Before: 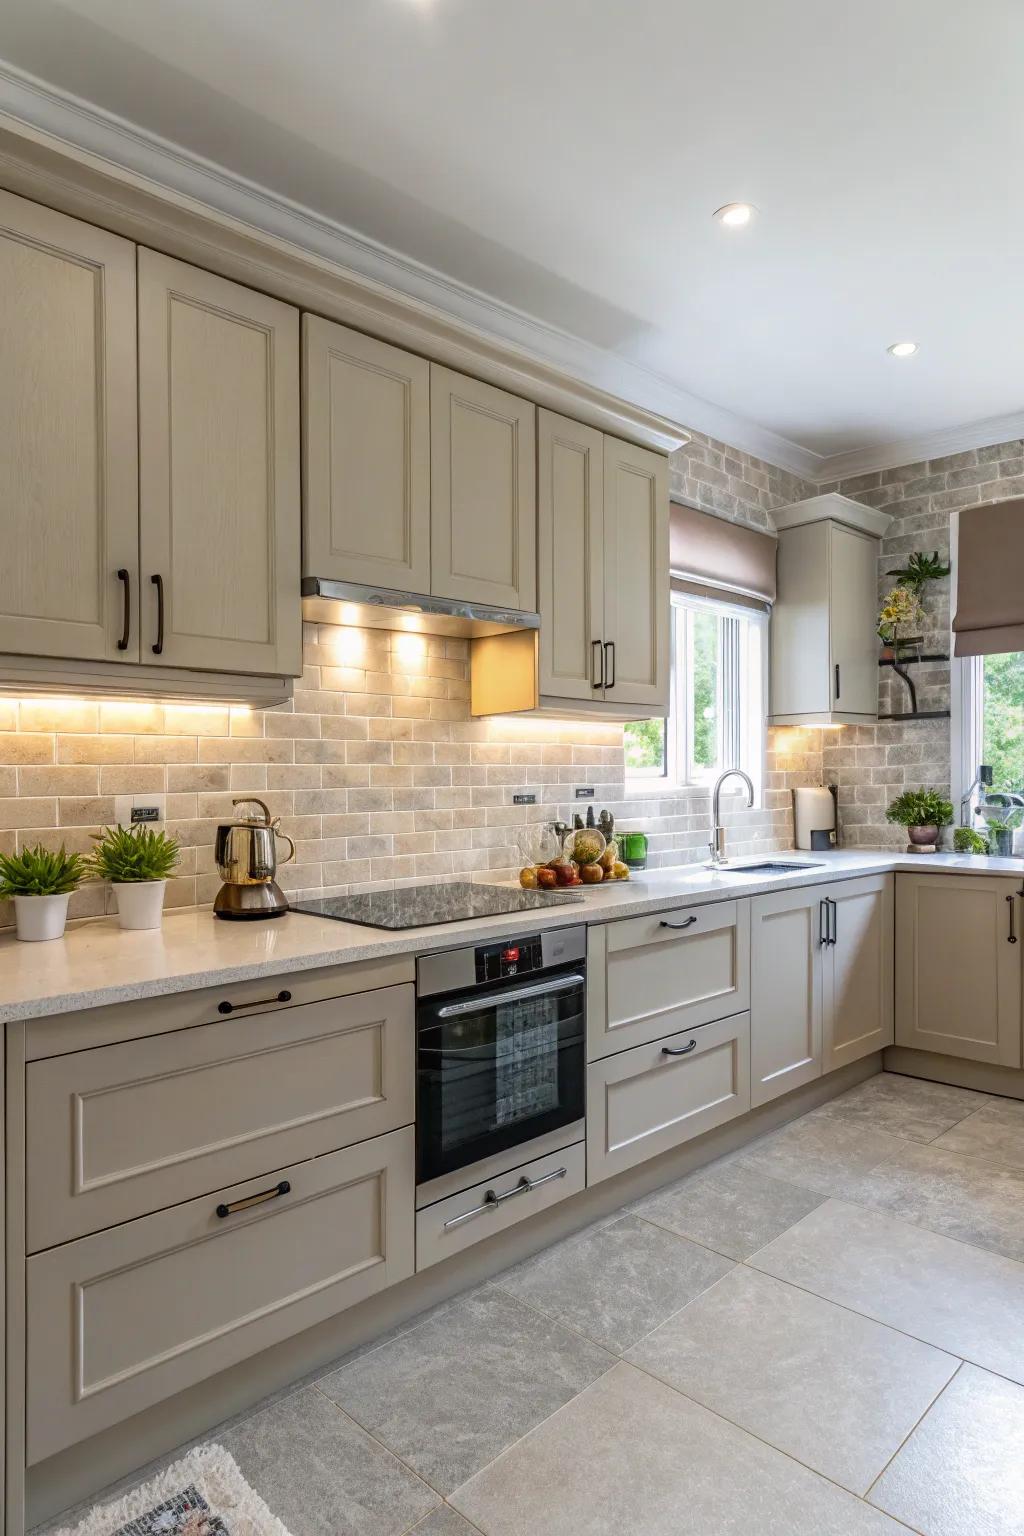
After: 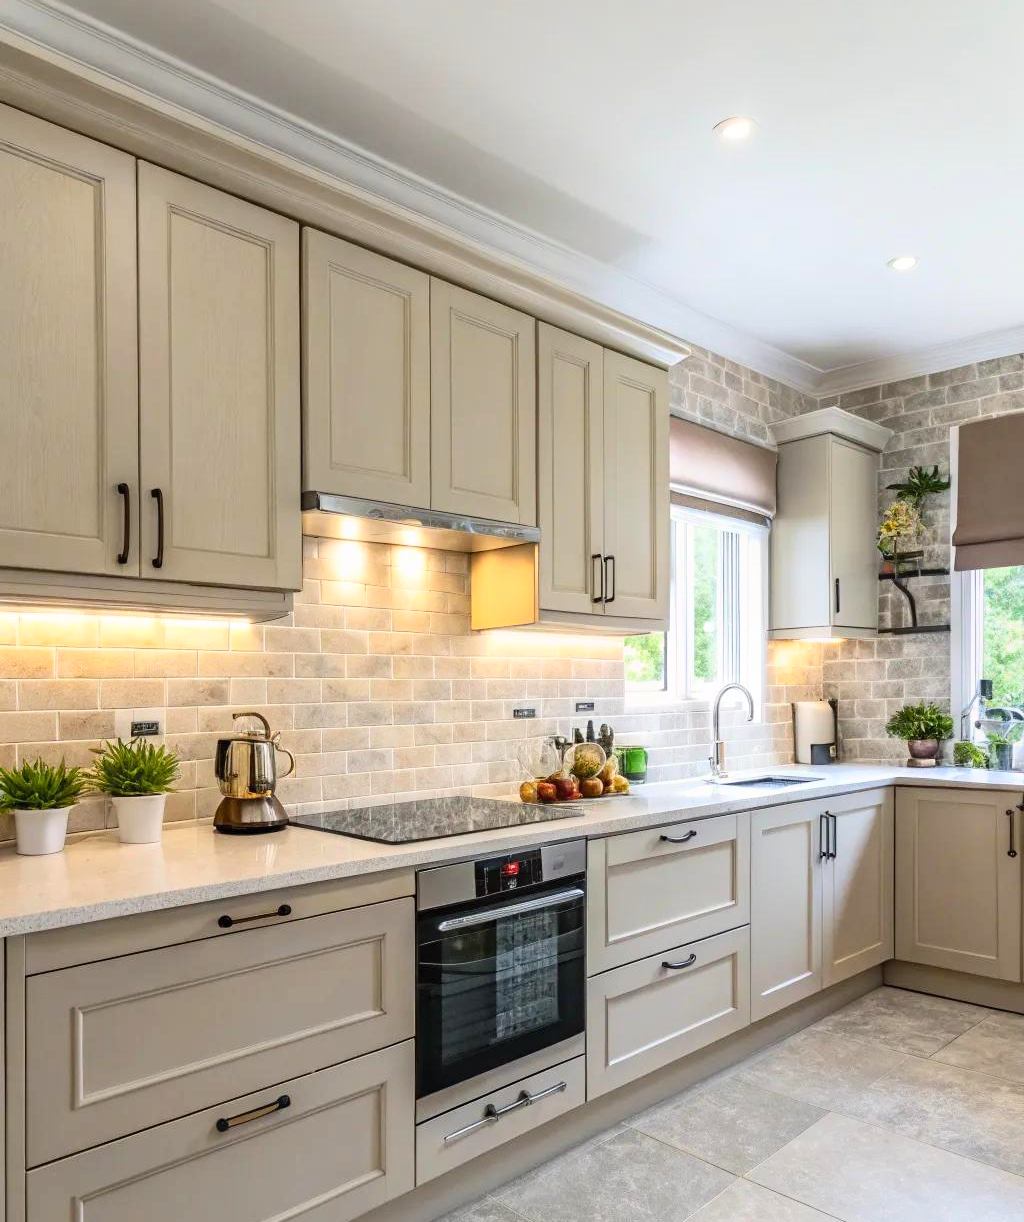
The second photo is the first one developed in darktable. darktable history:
crop and rotate: top 5.656%, bottom 14.757%
contrast brightness saturation: contrast 0.195, brightness 0.142, saturation 0.146
